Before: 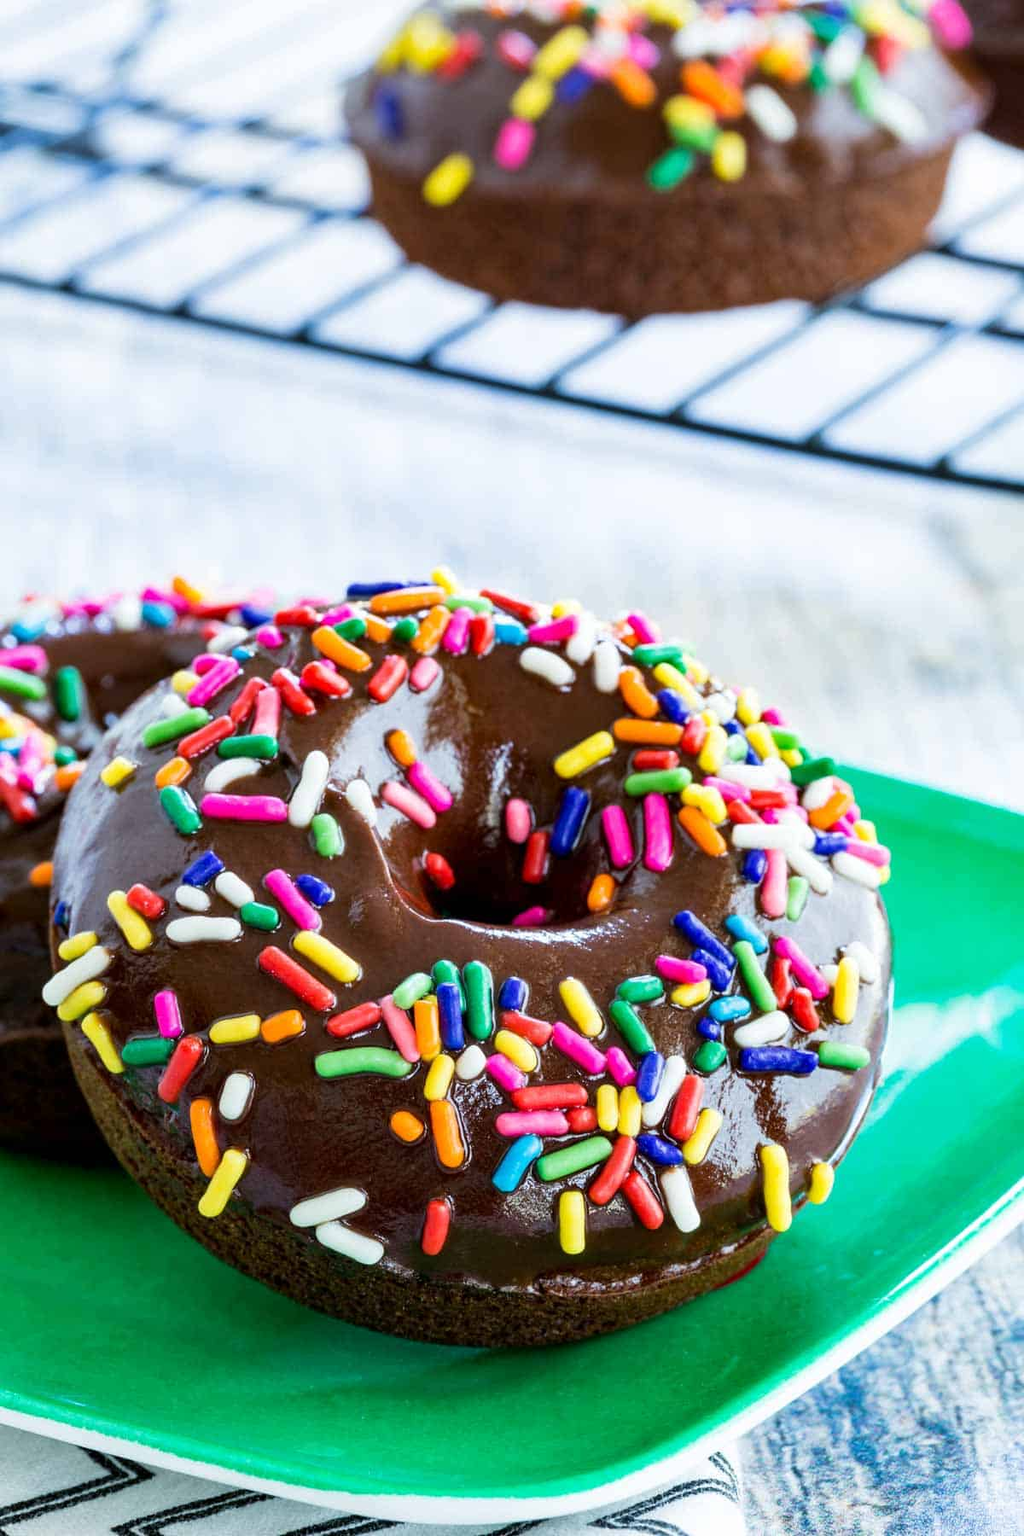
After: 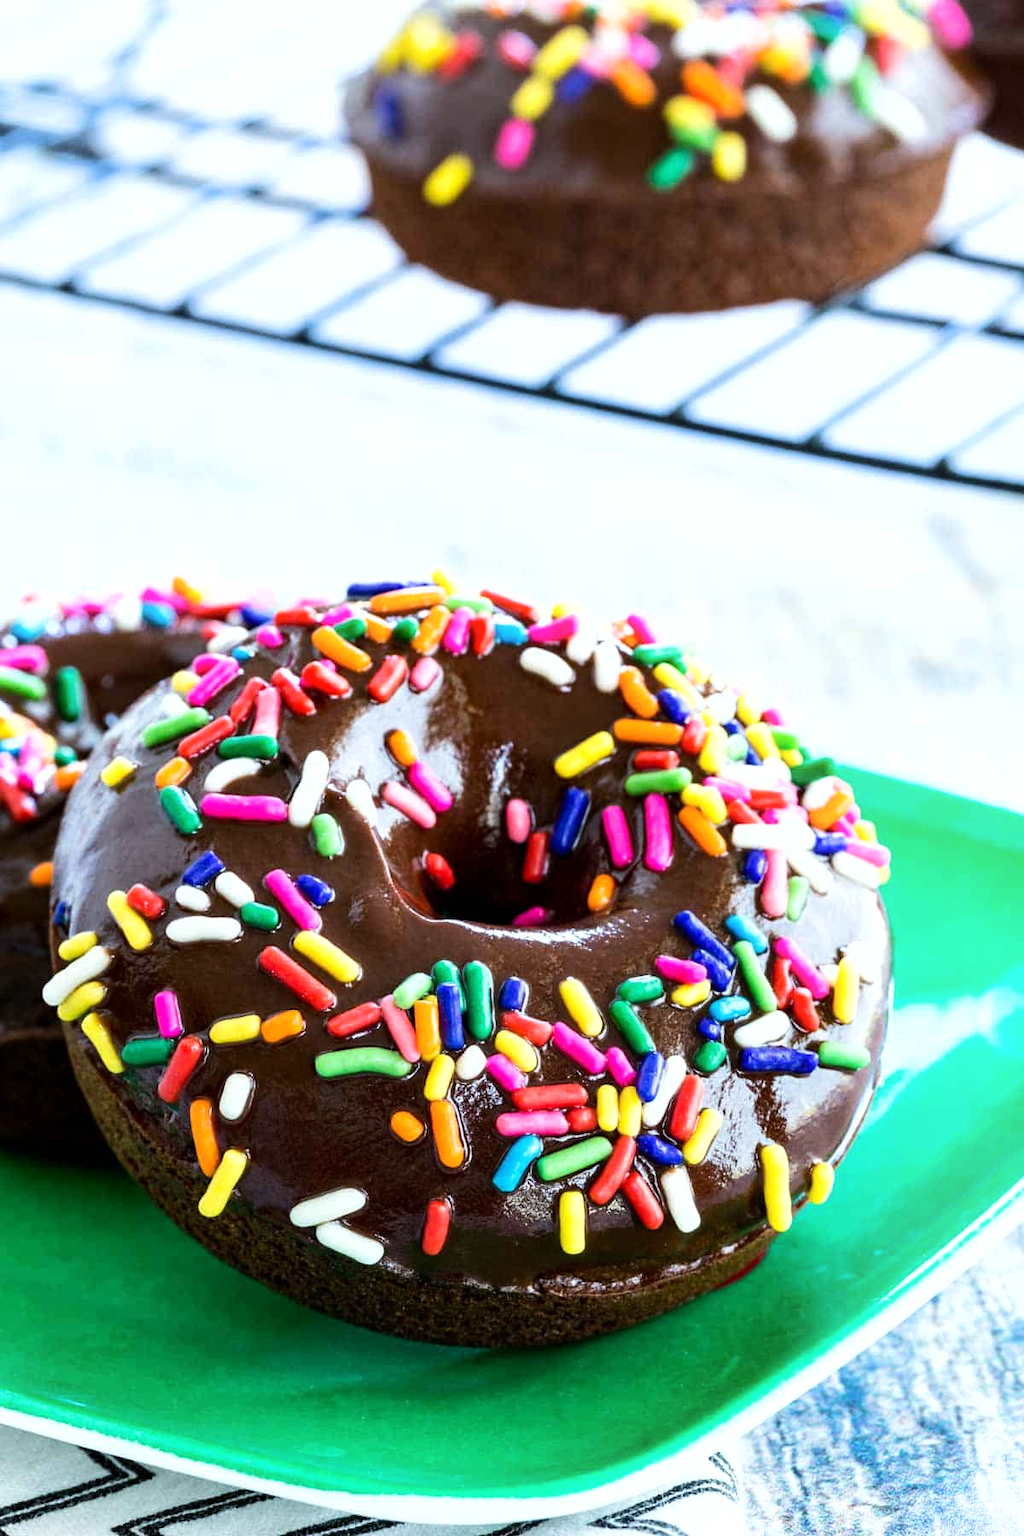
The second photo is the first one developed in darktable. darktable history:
shadows and highlights: radius 90.88, shadows -13.69, white point adjustment 0.292, highlights 31.55, compress 48.25%, soften with gaussian
tone equalizer: -8 EV -0.448 EV, -7 EV -0.404 EV, -6 EV -0.301 EV, -5 EV -0.192 EV, -3 EV 0.207 EV, -2 EV 0.323 EV, -1 EV 0.386 EV, +0 EV 0.41 EV, edges refinement/feathering 500, mask exposure compensation -1.57 EV, preserve details no
exposure: exposure -0.043 EV, compensate highlight preservation false
